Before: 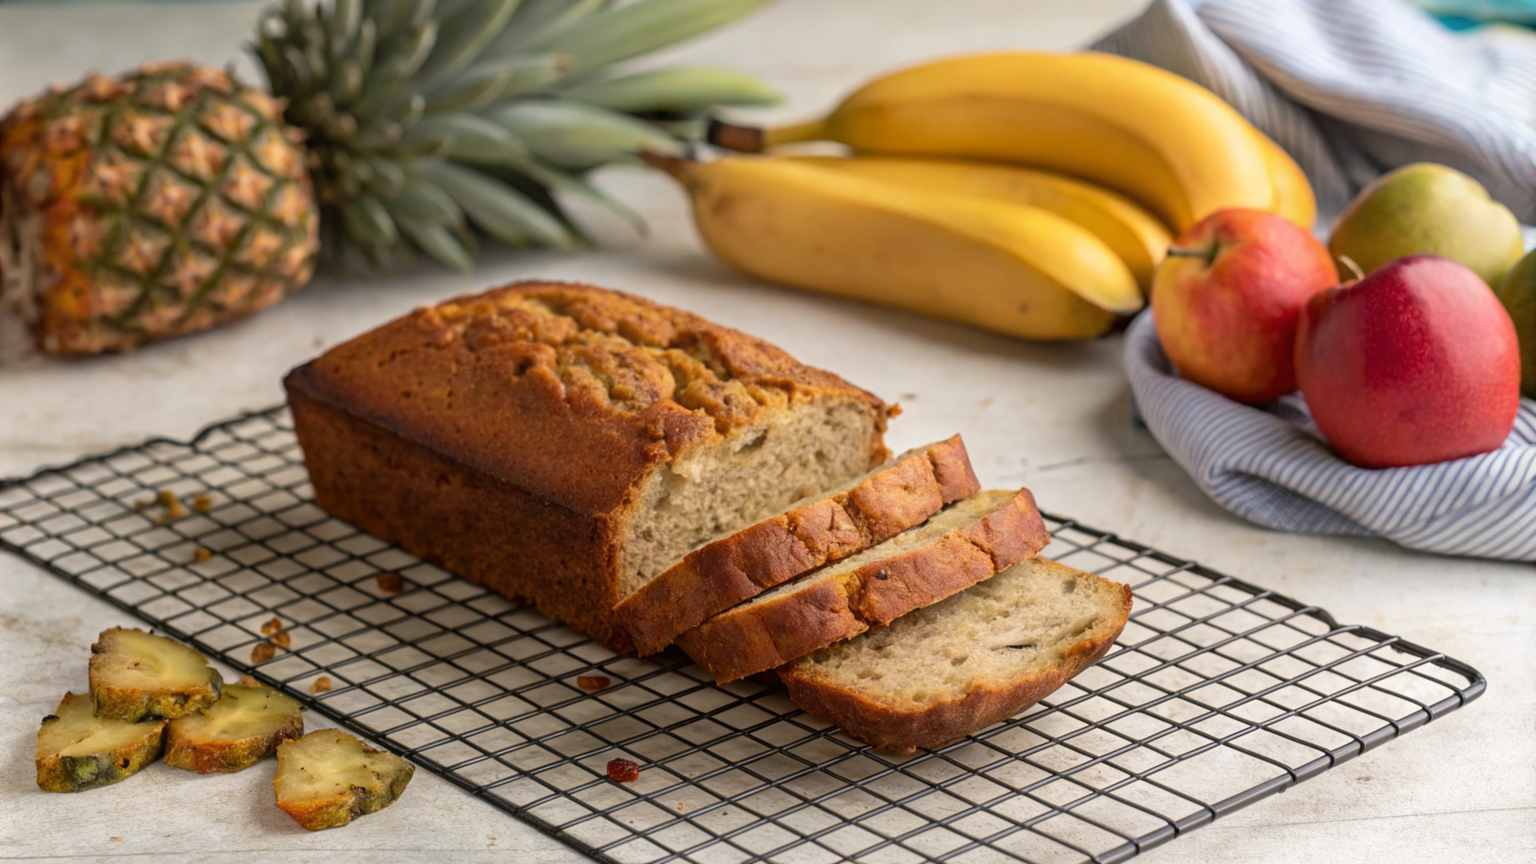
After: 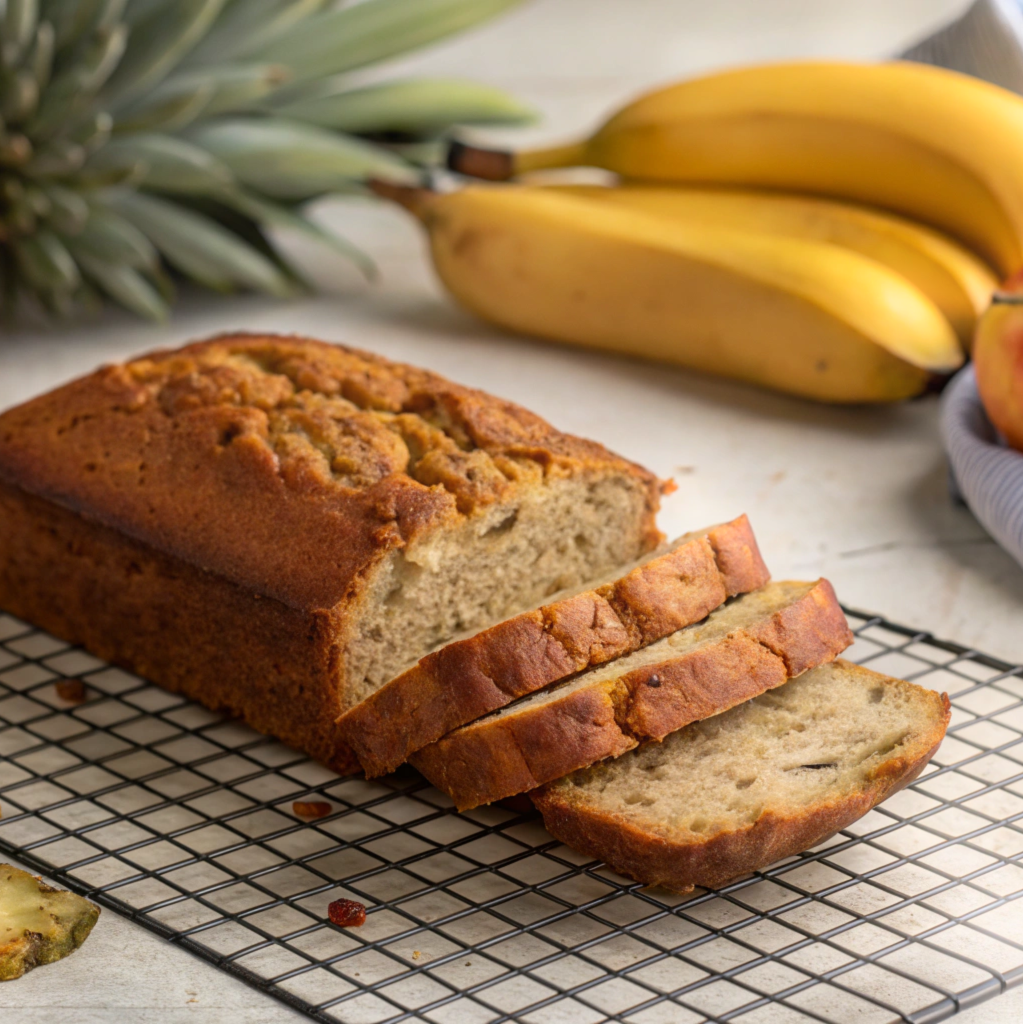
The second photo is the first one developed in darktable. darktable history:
exposure: compensate highlight preservation false
bloom: size 5%, threshold 95%, strength 15%
crop: left 21.496%, right 22.254%
